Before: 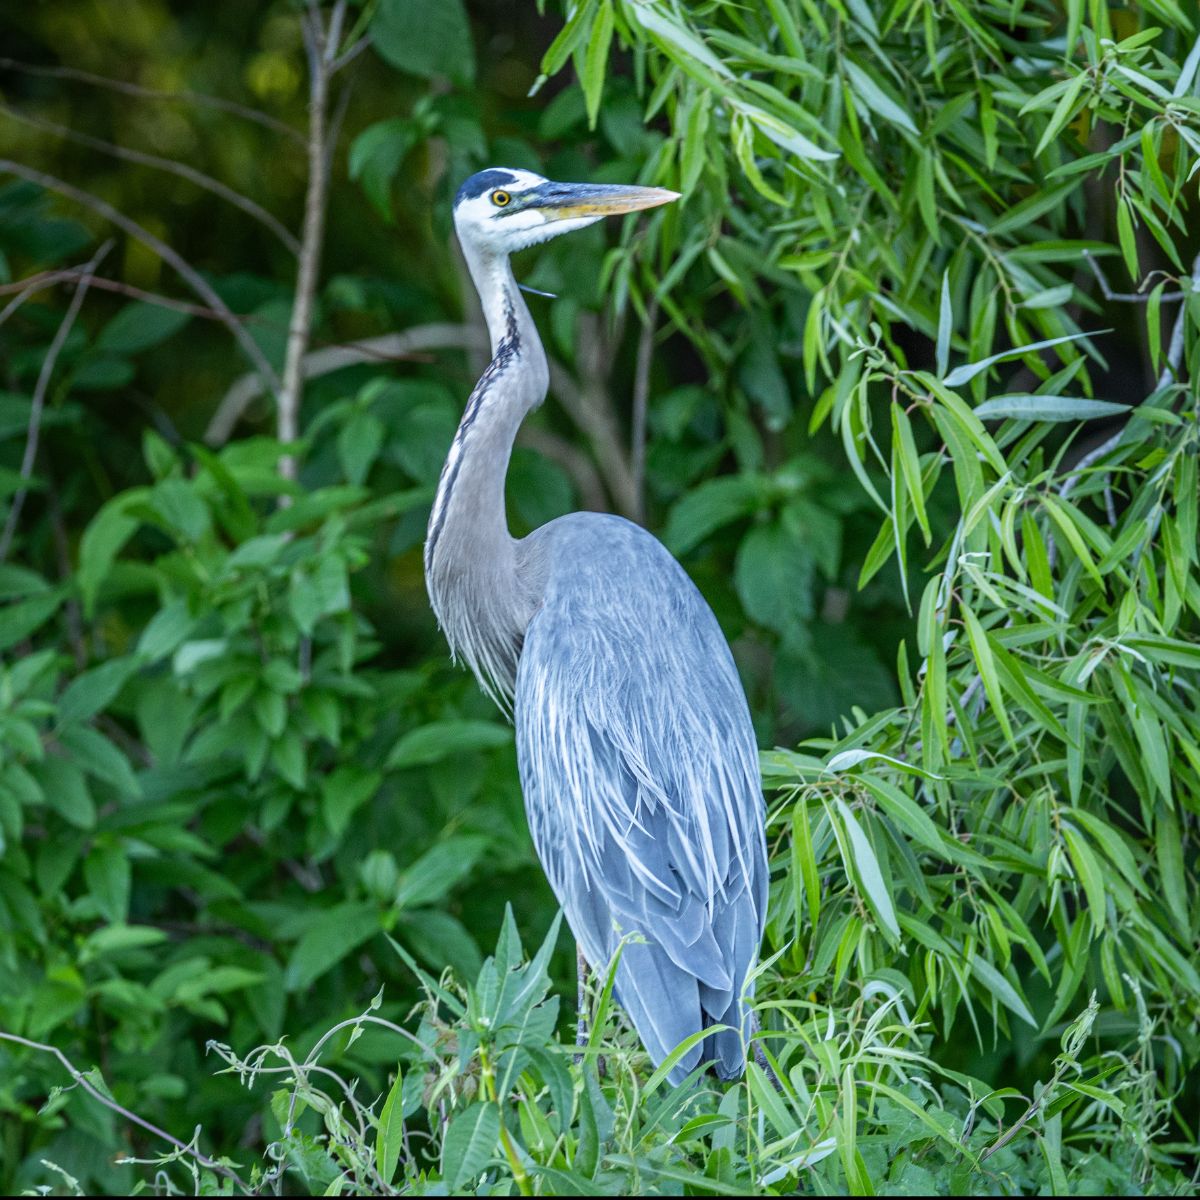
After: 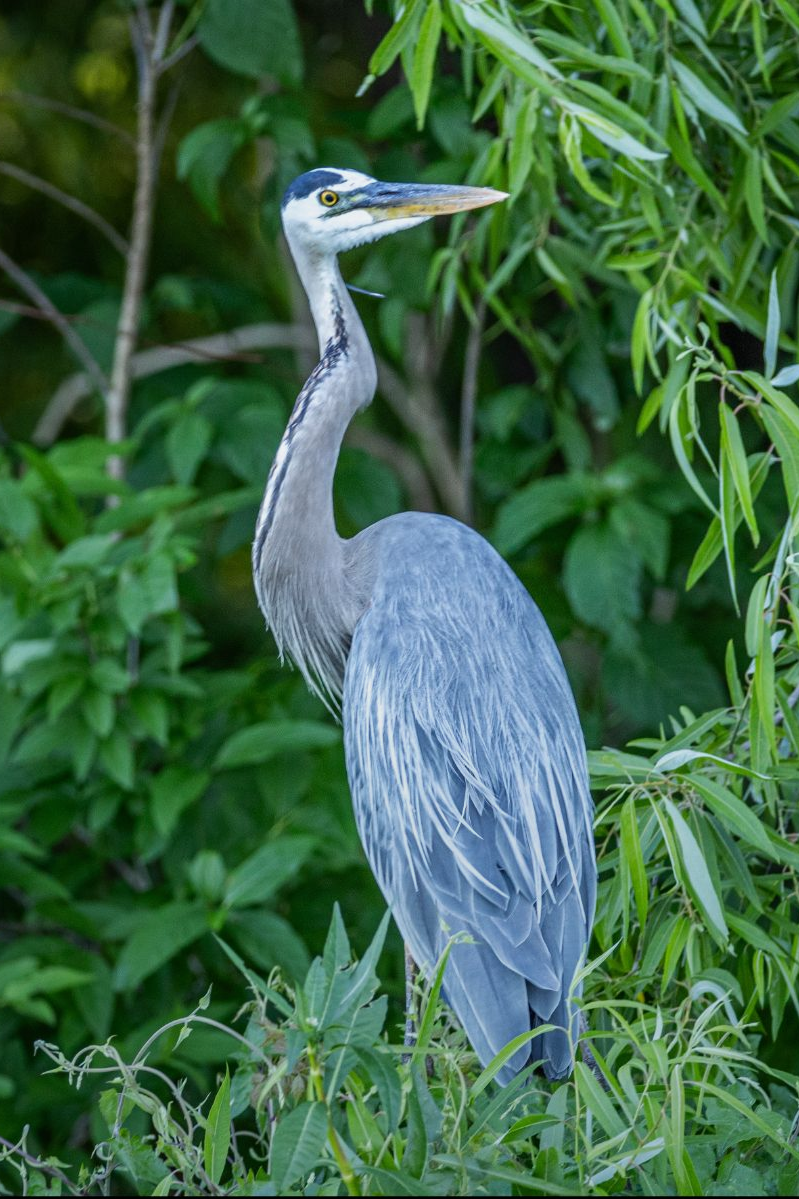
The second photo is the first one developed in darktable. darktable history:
graduated density: rotation -180°, offset 24.95
crop and rotate: left 14.385%, right 18.948%
exposure: exposure -0.157 EV, compensate highlight preservation false
